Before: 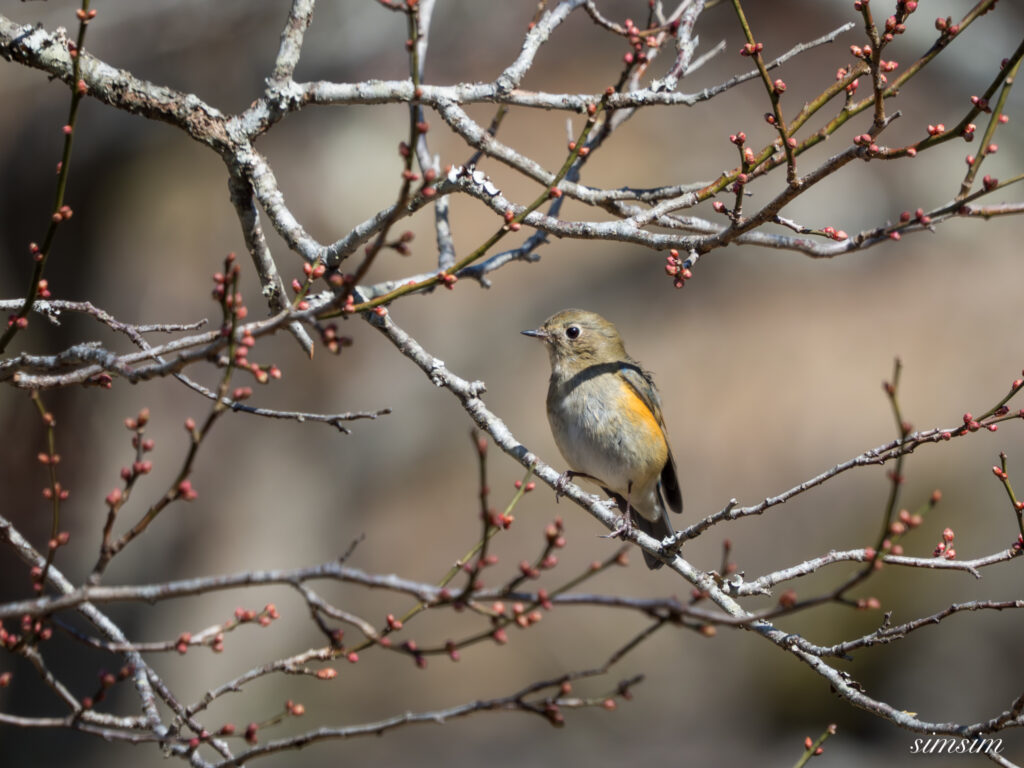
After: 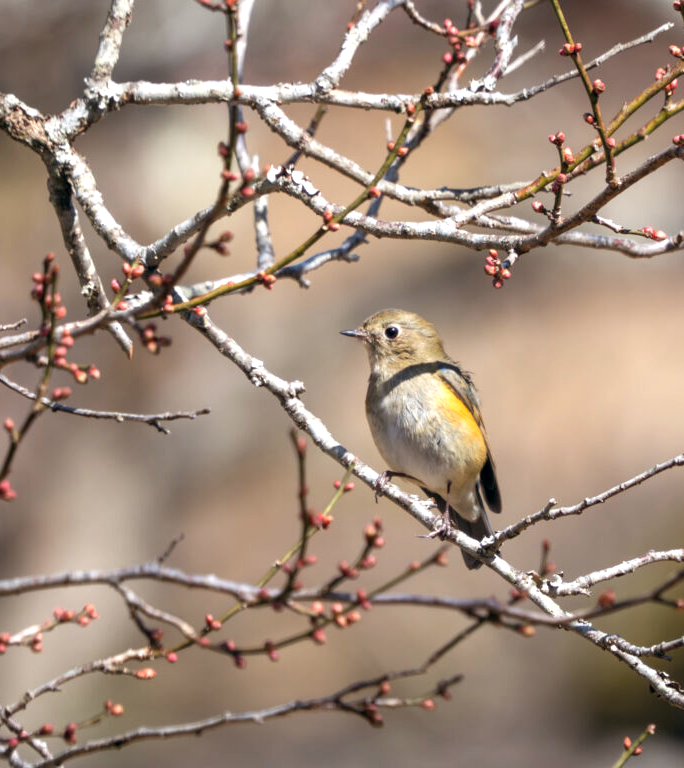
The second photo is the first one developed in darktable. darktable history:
color balance: lift [0.998, 0.998, 1.001, 1.002], gamma [0.995, 1.025, 0.992, 0.975], gain [0.995, 1.02, 0.997, 0.98]
crop and rotate: left 17.732%, right 15.423%
exposure: exposure 0.636 EV, compensate highlight preservation false
